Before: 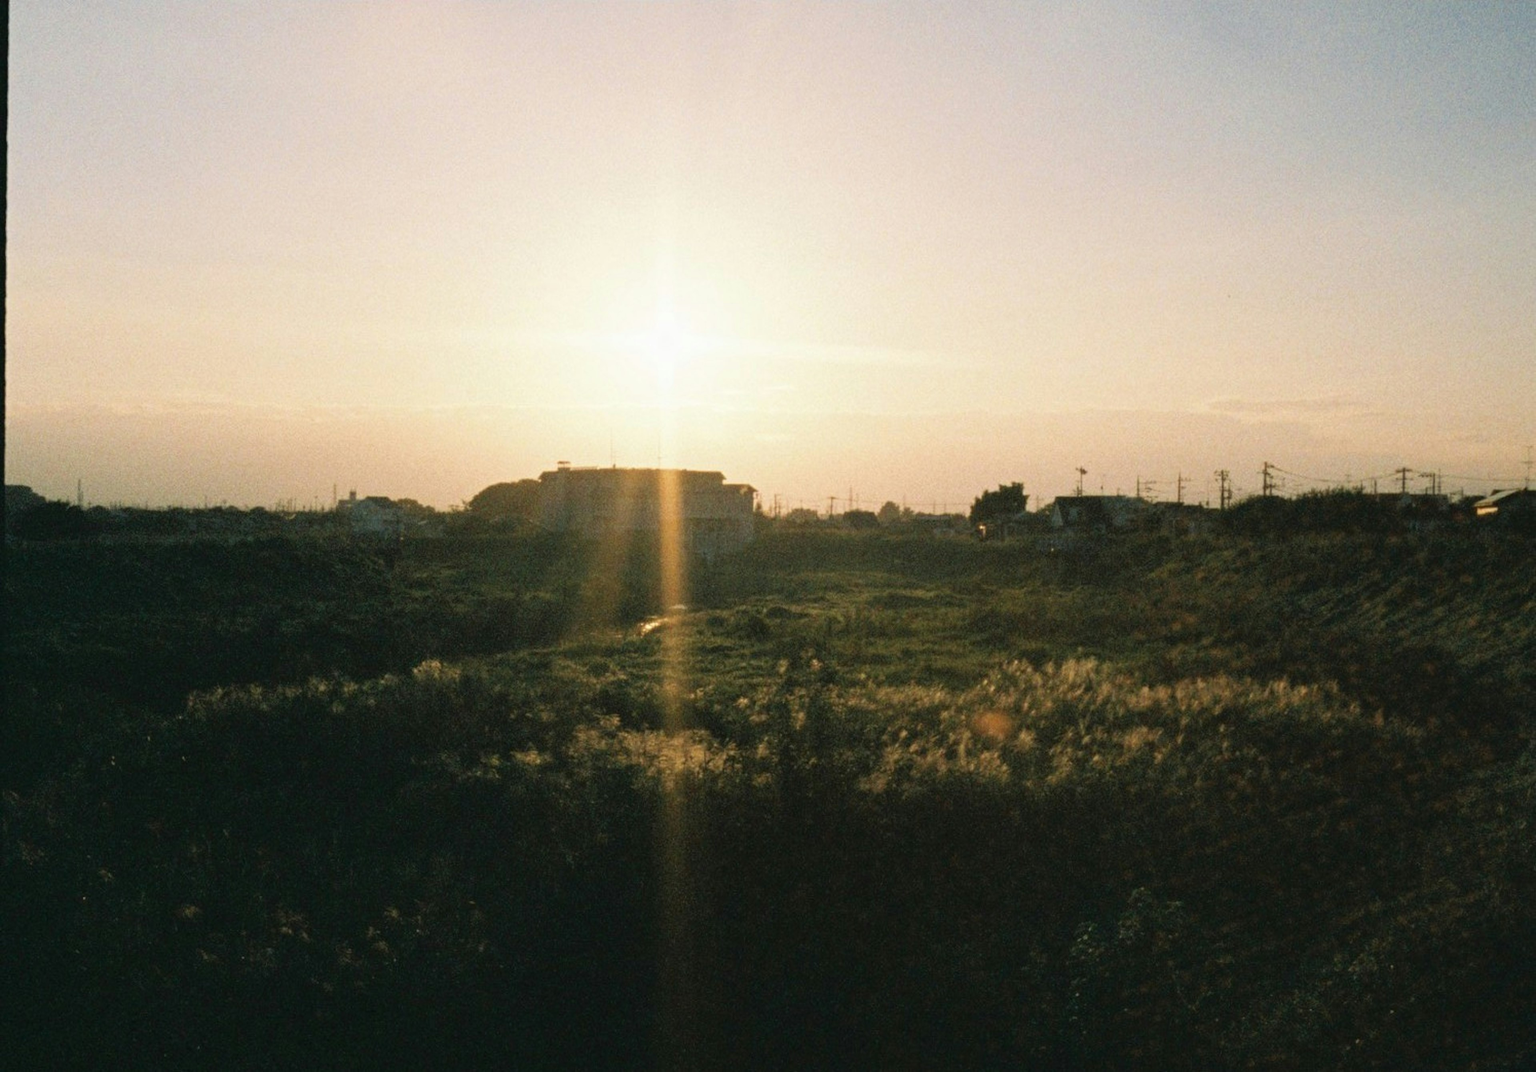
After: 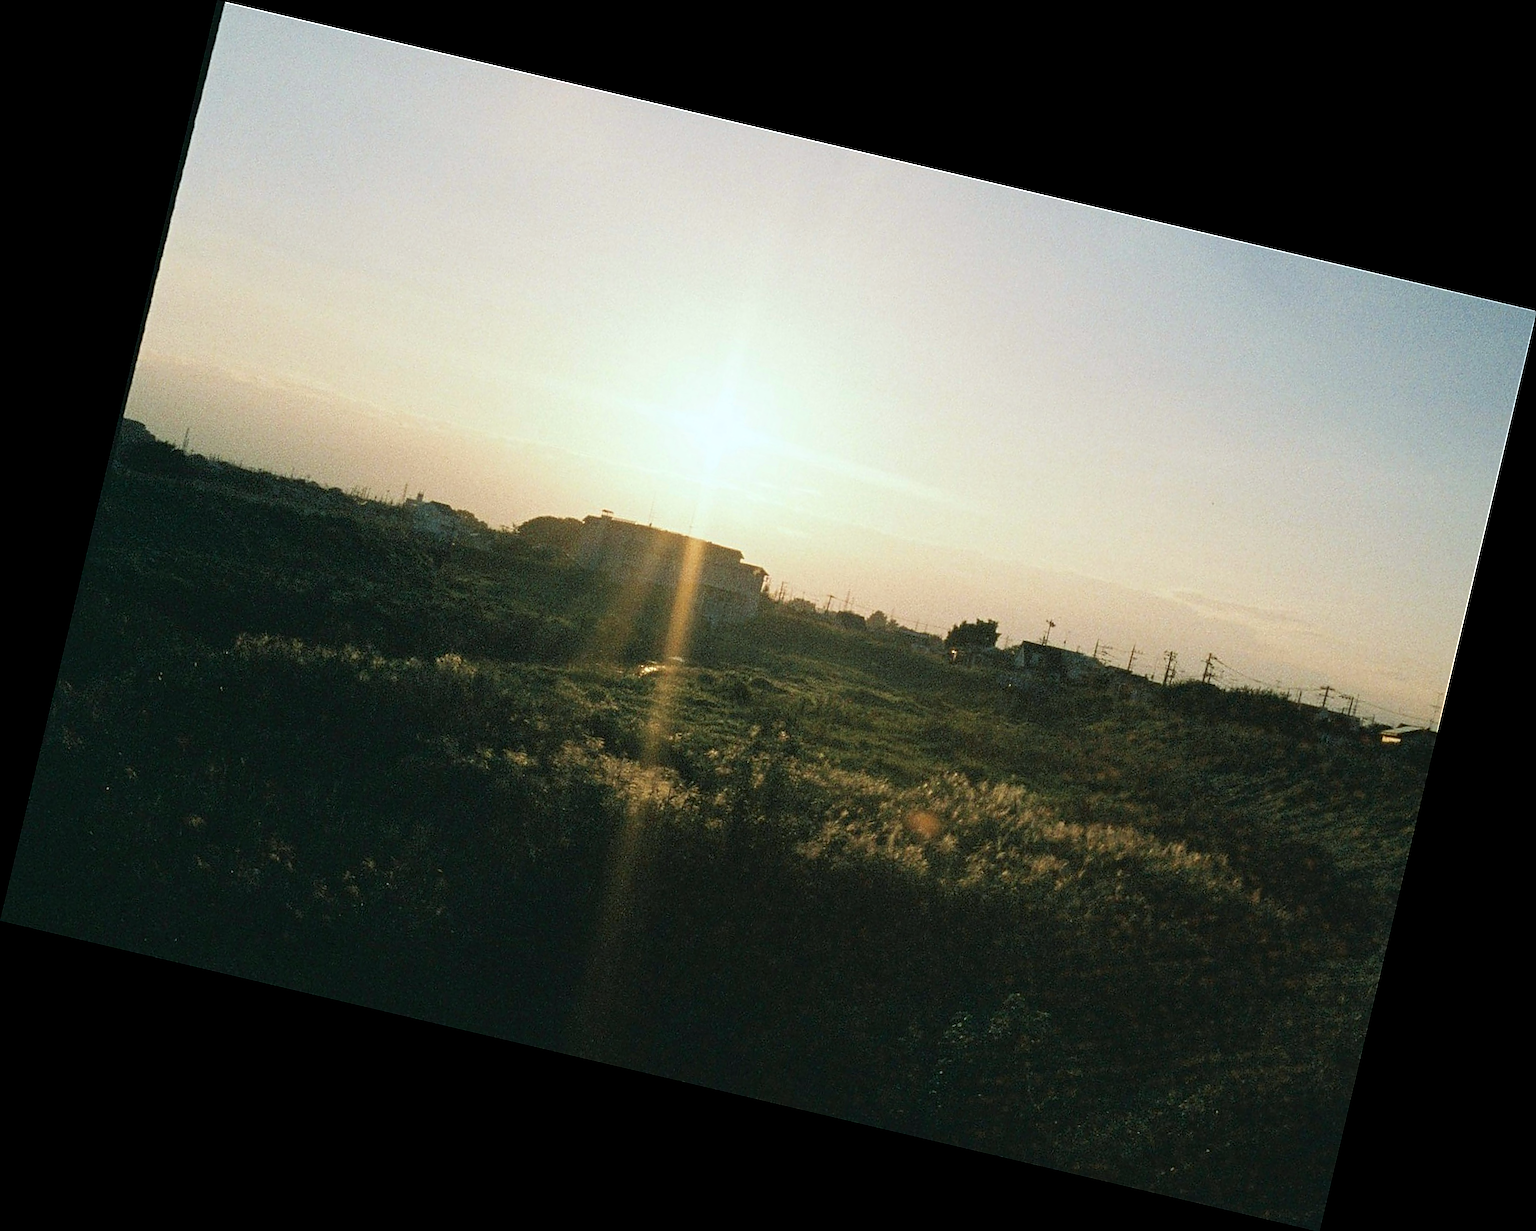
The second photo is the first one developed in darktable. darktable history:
sharpen: amount 2
color calibration: illuminant Planckian (black body), adaptation linear Bradford (ICC v4), x 0.361, y 0.366, temperature 4511.61 K, saturation algorithm version 1 (2020)
rotate and perspective: rotation 13.27°, automatic cropping off
